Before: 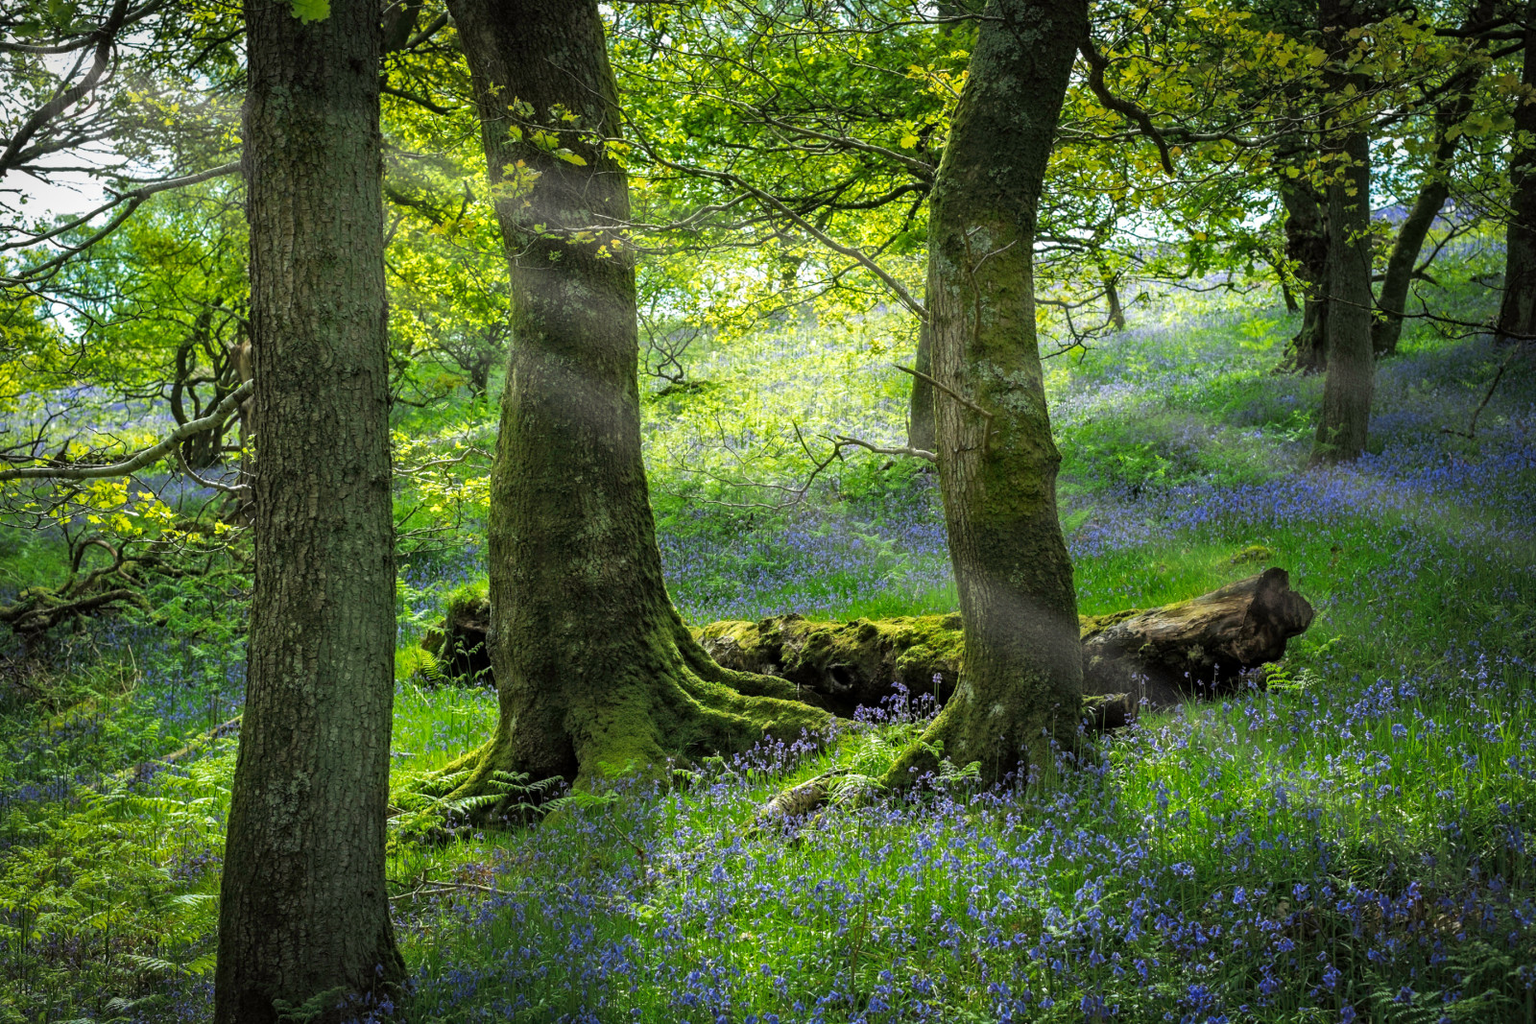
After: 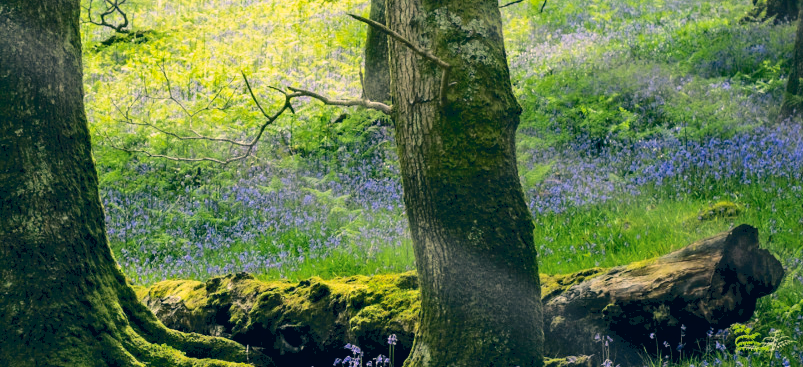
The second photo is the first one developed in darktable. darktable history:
tone curve: curves: ch0 [(0, 0) (0.003, 0.112) (0.011, 0.115) (0.025, 0.111) (0.044, 0.114) (0.069, 0.126) (0.1, 0.144) (0.136, 0.164) (0.177, 0.196) (0.224, 0.249) (0.277, 0.316) (0.335, 0.401) (0.399, 0.487) (0.468, 0.571) (0.543, 0.647) (0.623, 0.728) (0.709, 0.795) (0.801, 0.866) (0.898, 0.933) (1, 1)], color space Lab, independent channels, preserve colors none
exposure: black level correction 0.006, exposure -0.222 EV, compensate exposure bias true, compensate highlight preservation false
color correction: highlights a* 10.36, highlights b* 14.37, shadows a* -10.06, shadows b* -15.08
crop: left 36.562%, top 34.402%, right 13.195%, bottom 31.142%
